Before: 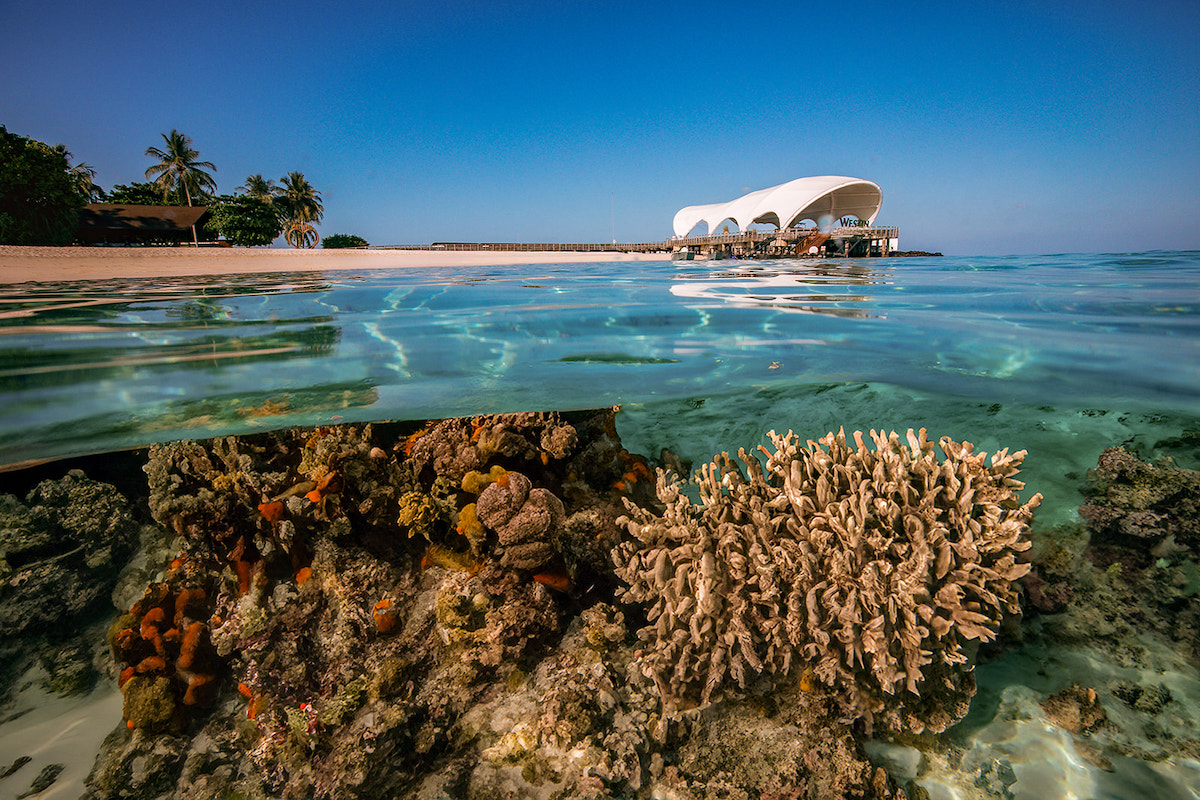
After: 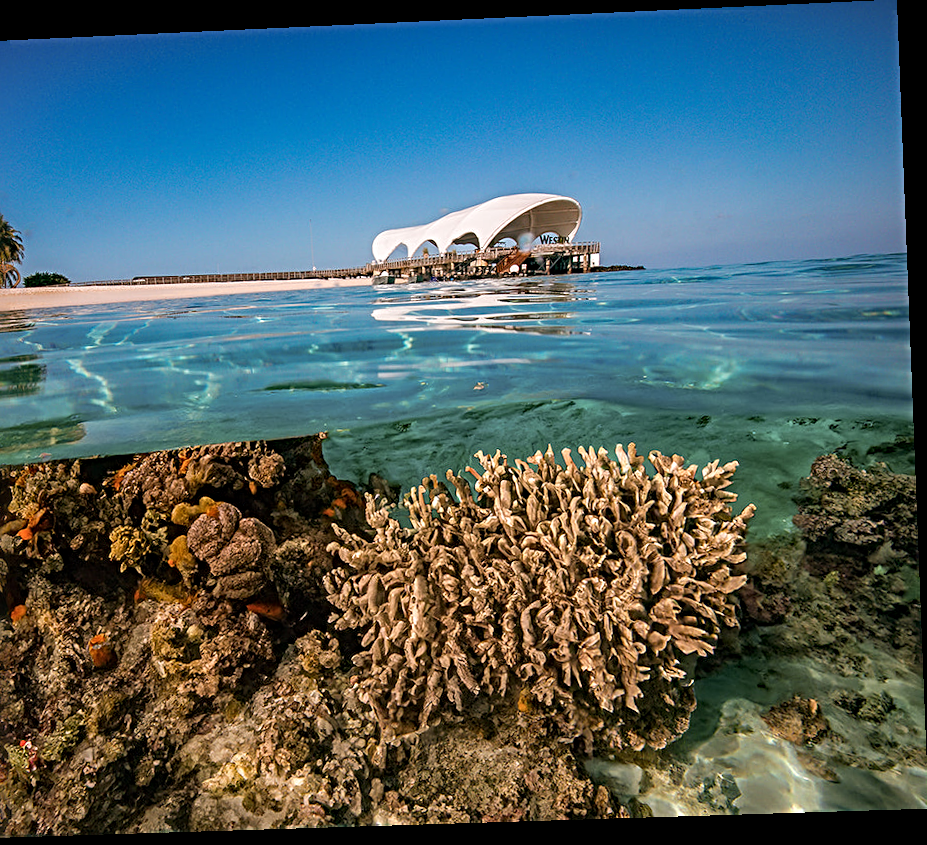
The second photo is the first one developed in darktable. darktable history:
crop and rotate: left 24.6%
sharpen: radius 4
rotate and perspective: rotation -2.22°, lens shift (horizontal) -0.022, automatic cropping off
